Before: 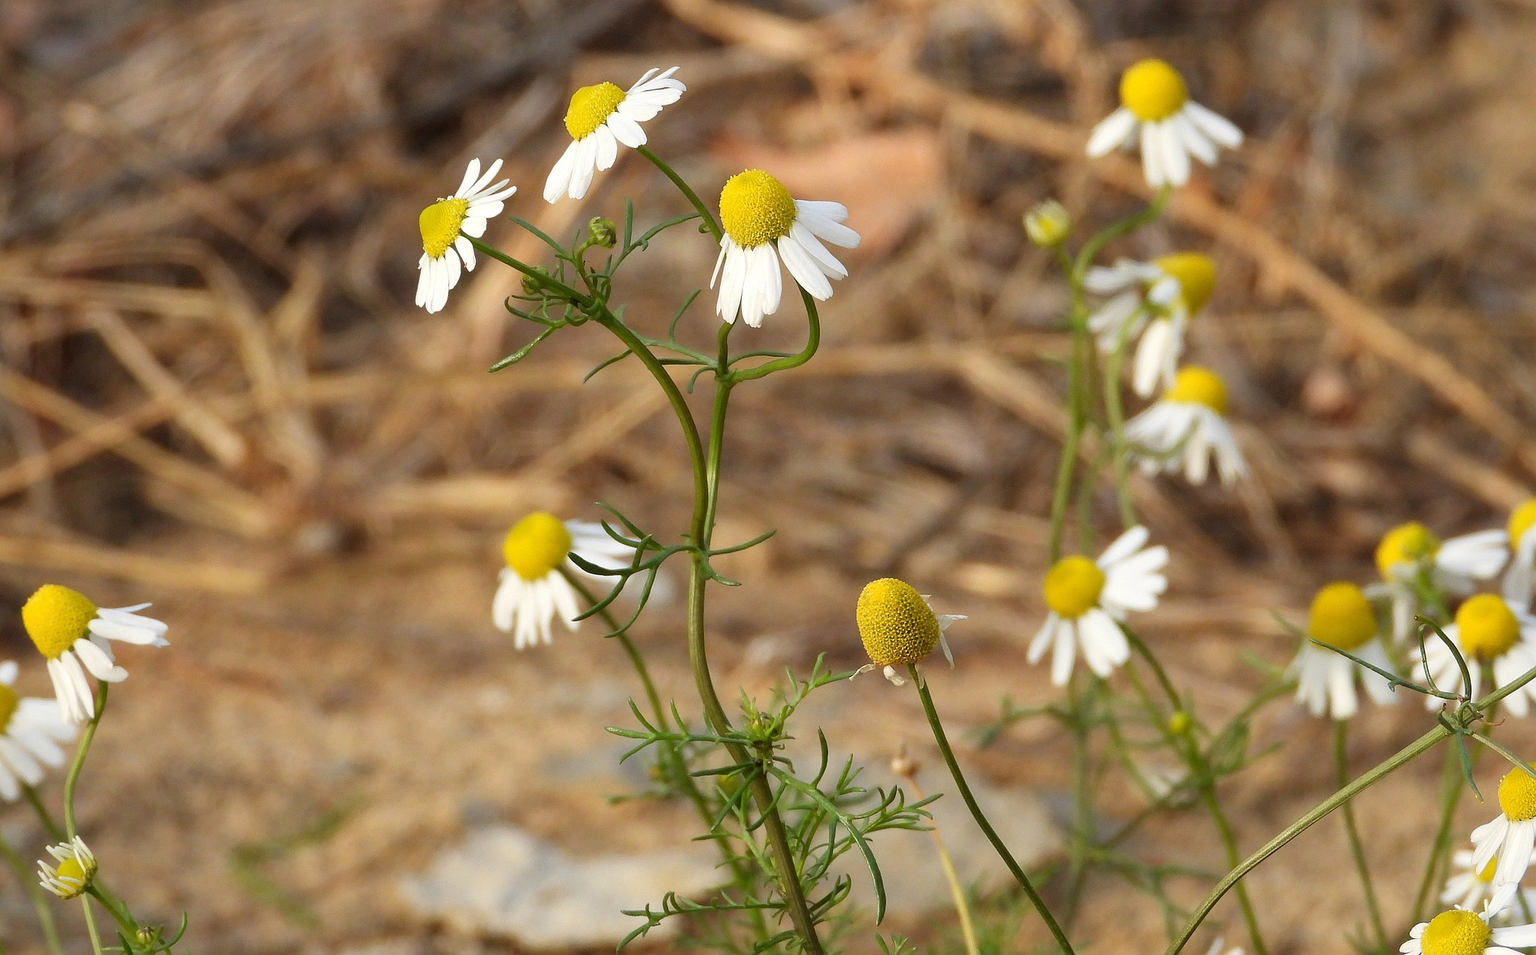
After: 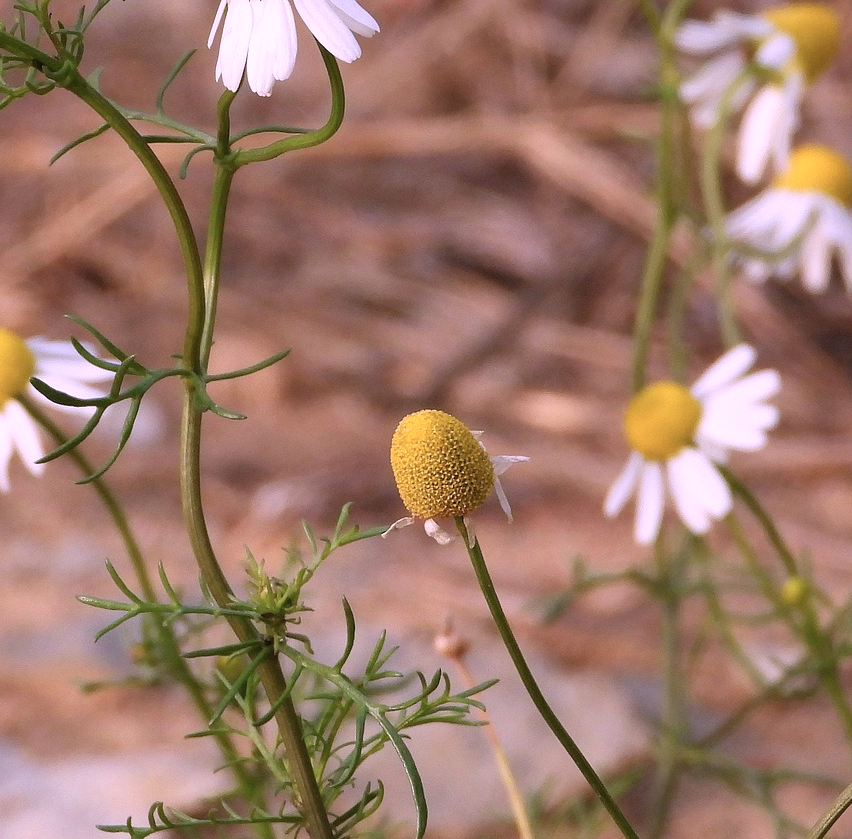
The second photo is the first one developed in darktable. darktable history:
crop: left 35.432%, top 26.233%, right 20.145%, bottom 3.432%
color correction: highlights a* 15.46, highlights b* -20.56
